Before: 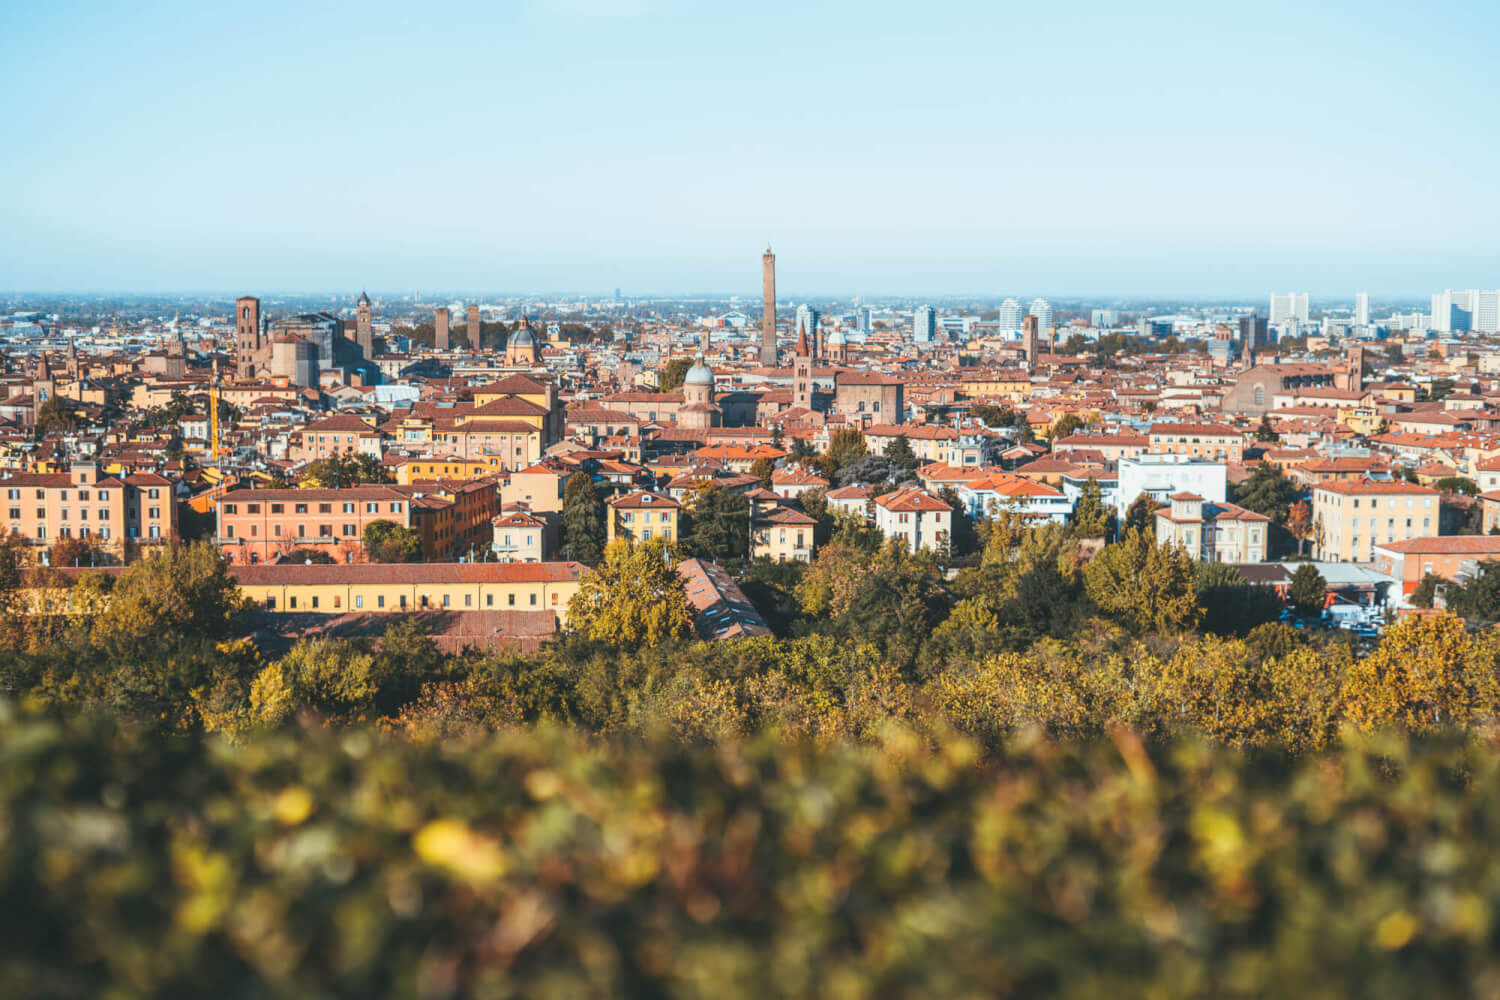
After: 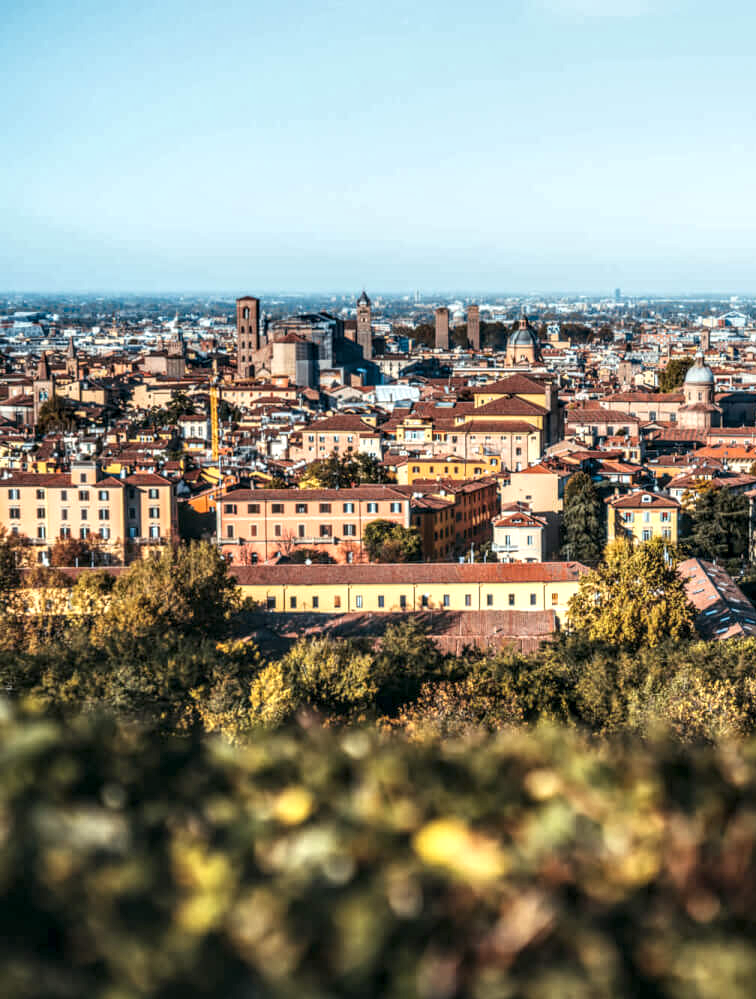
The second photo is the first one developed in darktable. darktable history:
crop and rotate: left 0.014%, top 0%, right 49.552%
local contrast: highlights 17%, detail 186%
